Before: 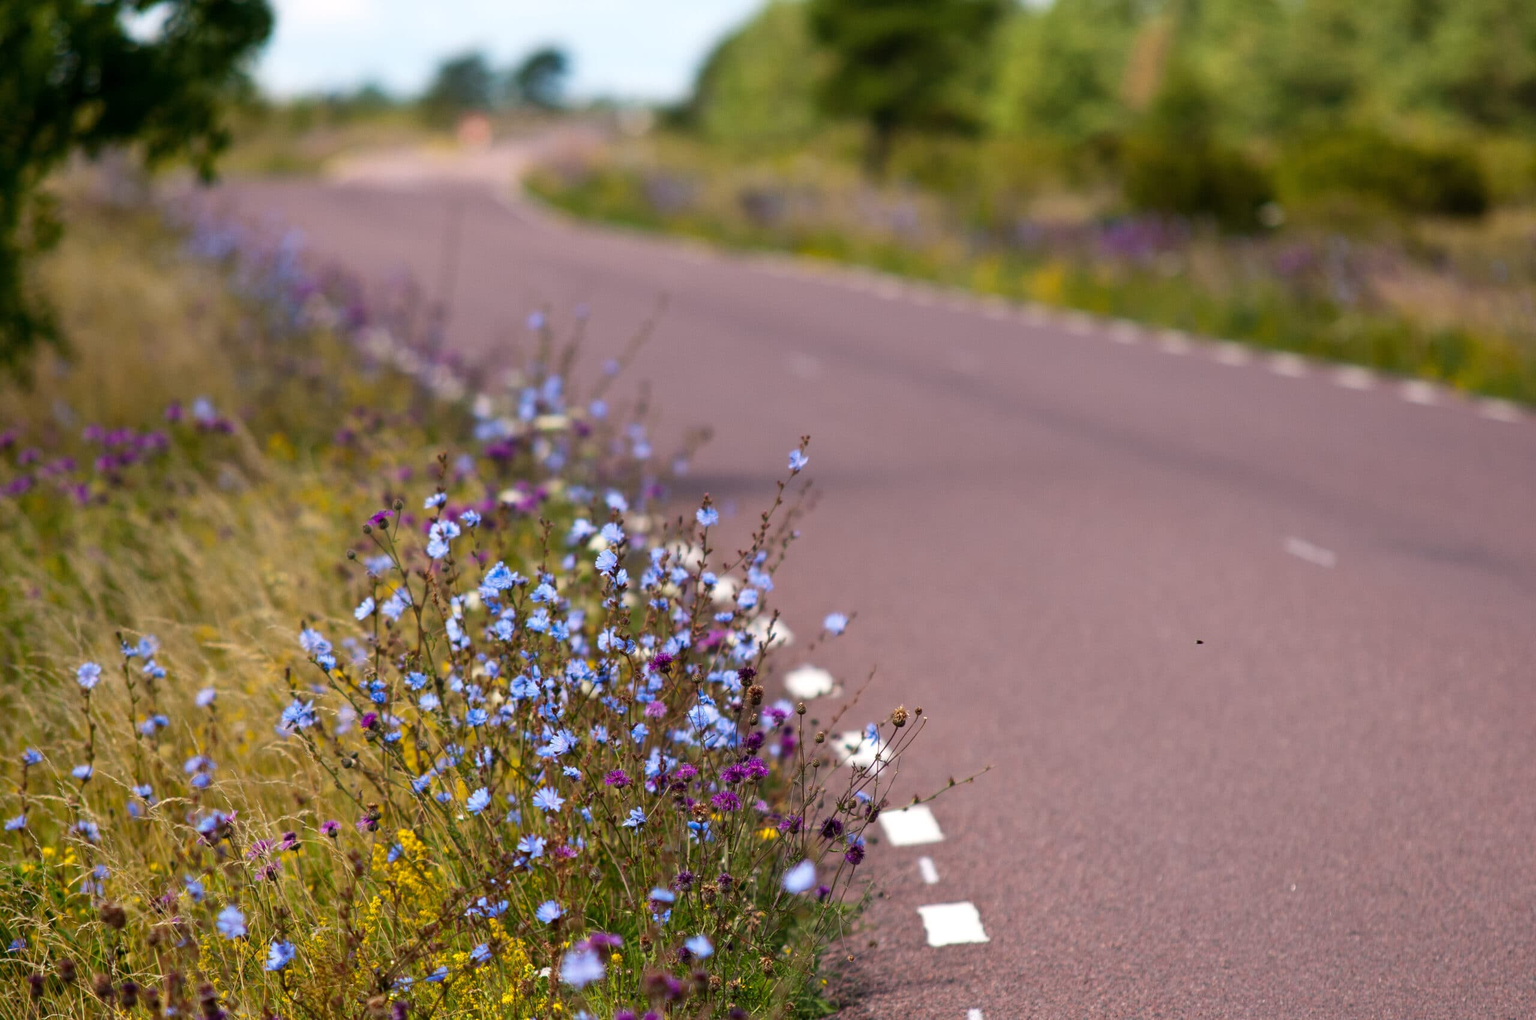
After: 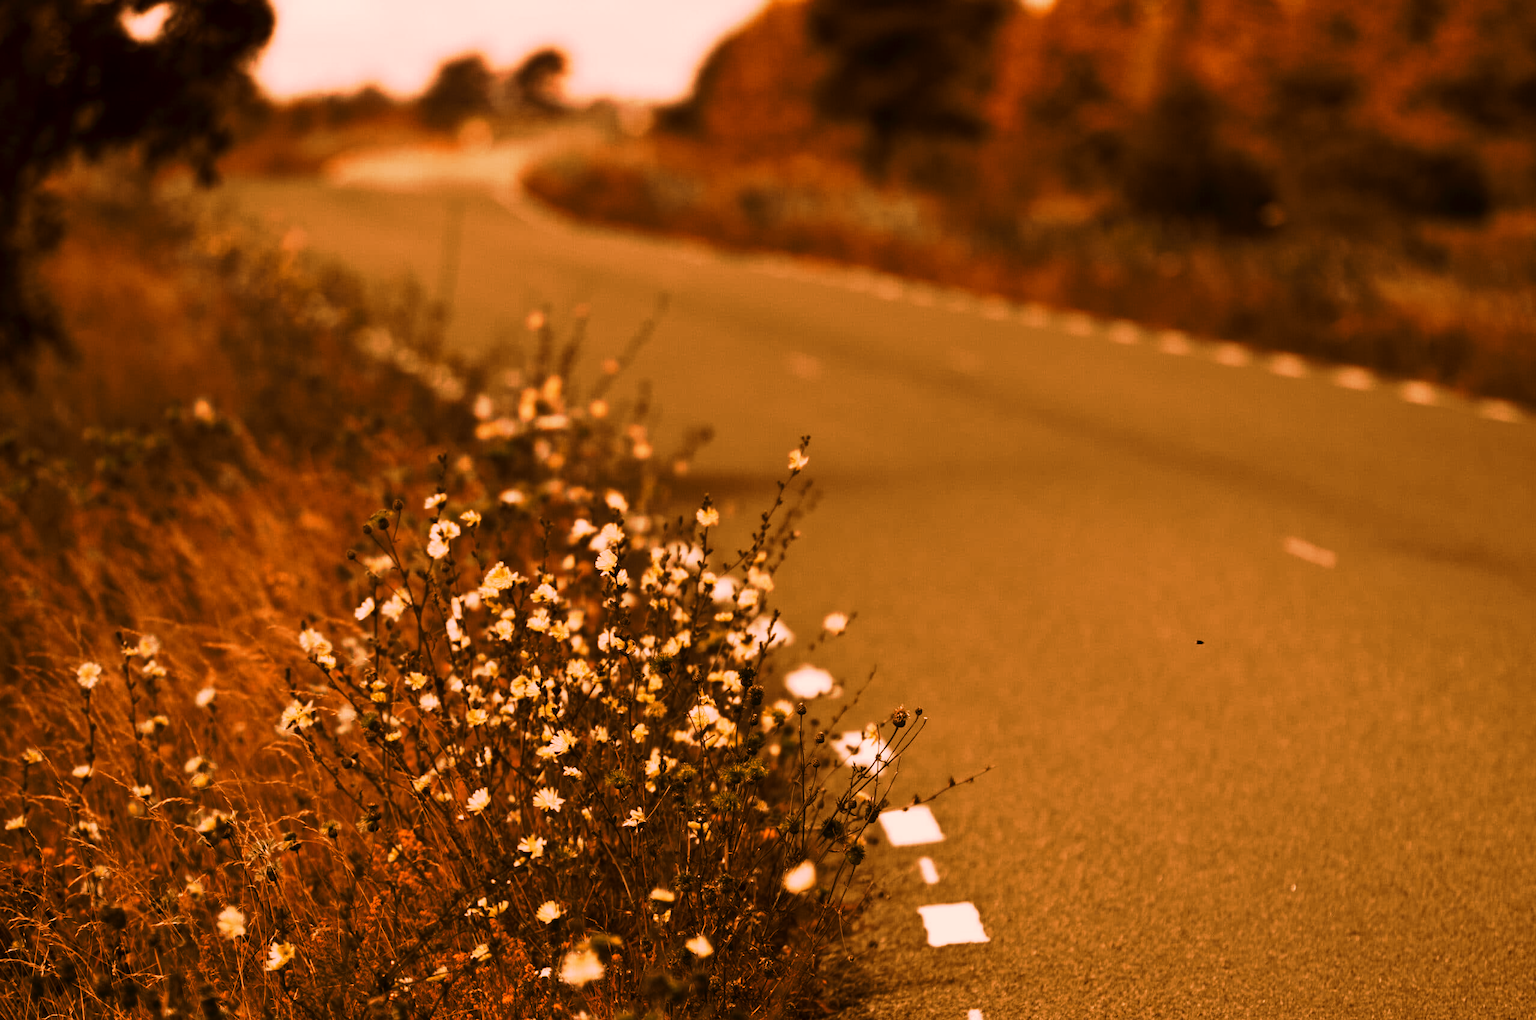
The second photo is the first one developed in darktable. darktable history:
tone curve: curves: ch0 [(0, 0) (0.003, 0.006) (0.011, 0.011) (0.025, 0.02) (0.044, 0.032) (0.069, 0.035) (0.1, 0.046) (0.136, 0.063) (0.177, 0.089) (0.224, 0.12) (0.277, 0.16) (0.335, 0.206) (0.399, 0.268) (0.468, 0.359) (0.543, 0.466) (0.623, 0.582) (0.709, 0.722) (0.801, 0.808) (0.898, 0.886) (1, 1)], preserve colors none
color look up table: target L [85.8, 77.1, 84.02, 62.59, 68.27, 60.52, 63.15, 45.32, 37.57, 32.49, 201.87, 69.6, 74.11, 69.03, 71.19, 61.2, 58.84, 51.26, 56.96, 57.02, 45.26, 25.36, 17.83, 2.01, 95.84, 82.44, 83.06, 74.14, 72.74, 67.37, 48.89, 53.08, 71.81, 38.17, 31.94, 42, 64.27, 42.15, 42.05, 15.28, 81.99, 74.24, 72.87, 70.08, 59.37, 76.42, 54.96, 66.26, 6.898], target a [19.92, 29.92, 23.11, 49.68, 32.97, 46.09, 31.49, 27.05, 22.49, 27.36, 0, 37.88, 33.88, 38.22, 34.43, 19.47, 21.96, 27.12, 20.36, 18.1, 19.93, 13.5, 15.67, 2.566, 18.34, 25.24, 23.21, 32.56, 31.7, 29.75, 19.14, 16.4, 33.93, 12.98, 20.81, 15.53, 23.74, 15.96, 17.09, 16.51, 23.06, 33.11, 32.97, 34.26, 25.94, 28.45, 18.41, 31.54, 20.52], target b [28.91, 38.42, 31.3, 56.07, 52.2, 55.33, 51.77, 50.1, 47.91, 49, -0.001, 53.97, 42.67, 54.68, 53.94, 40.85, 48.97, 50.14, 49.38, 48.87, 48.42, 39.37, 29.08, 3.235, 13.59, 30.86, 33.9, 53.16, 55.4, 52.37, 48.33, 49.14, 54.67, 47.27, 47.85, 48.35, 50.23, 48.5, 48.59, 25.18, 35.44, 47.02, 34.86, 53.66, 49.86, 57.56, 34.02, 52.63, 11.36], num patches 49
